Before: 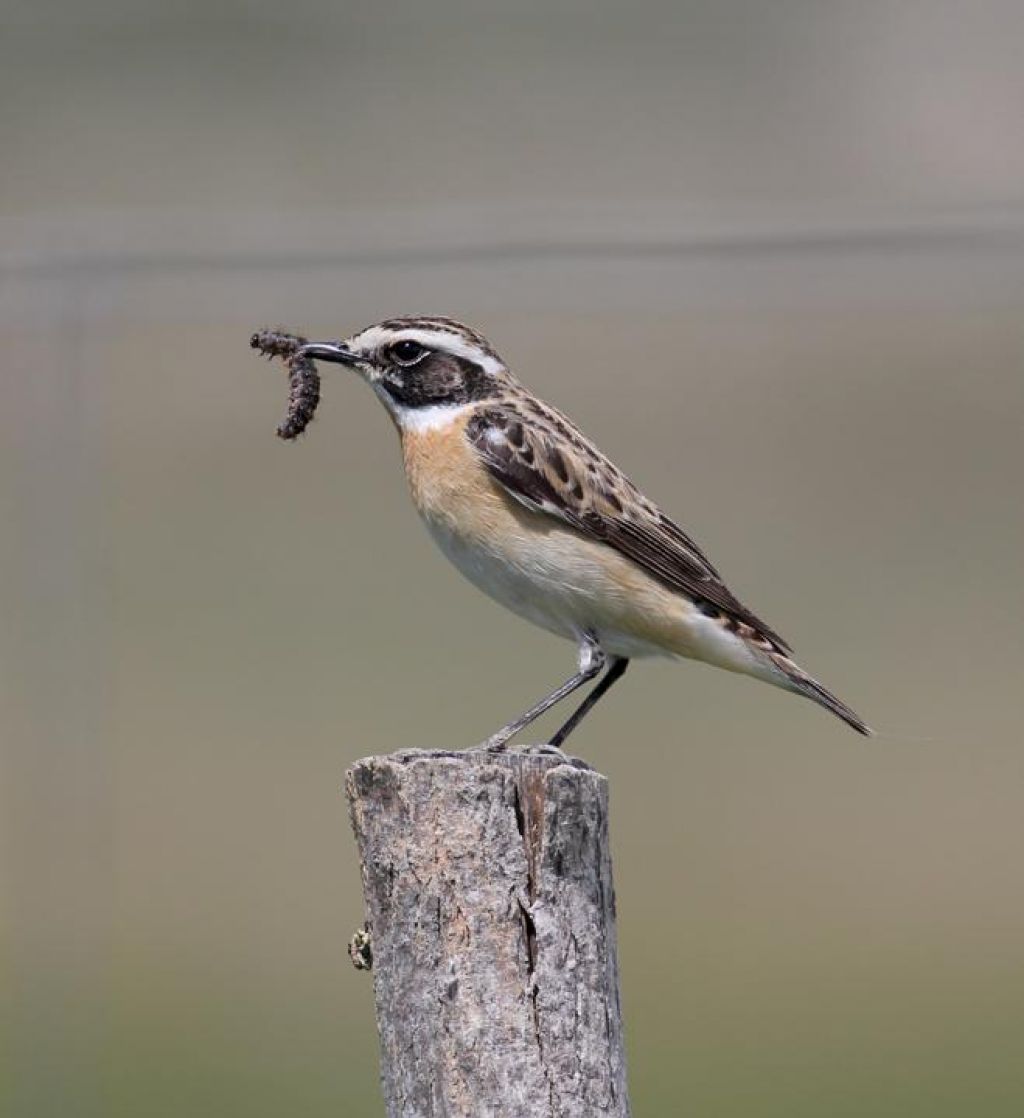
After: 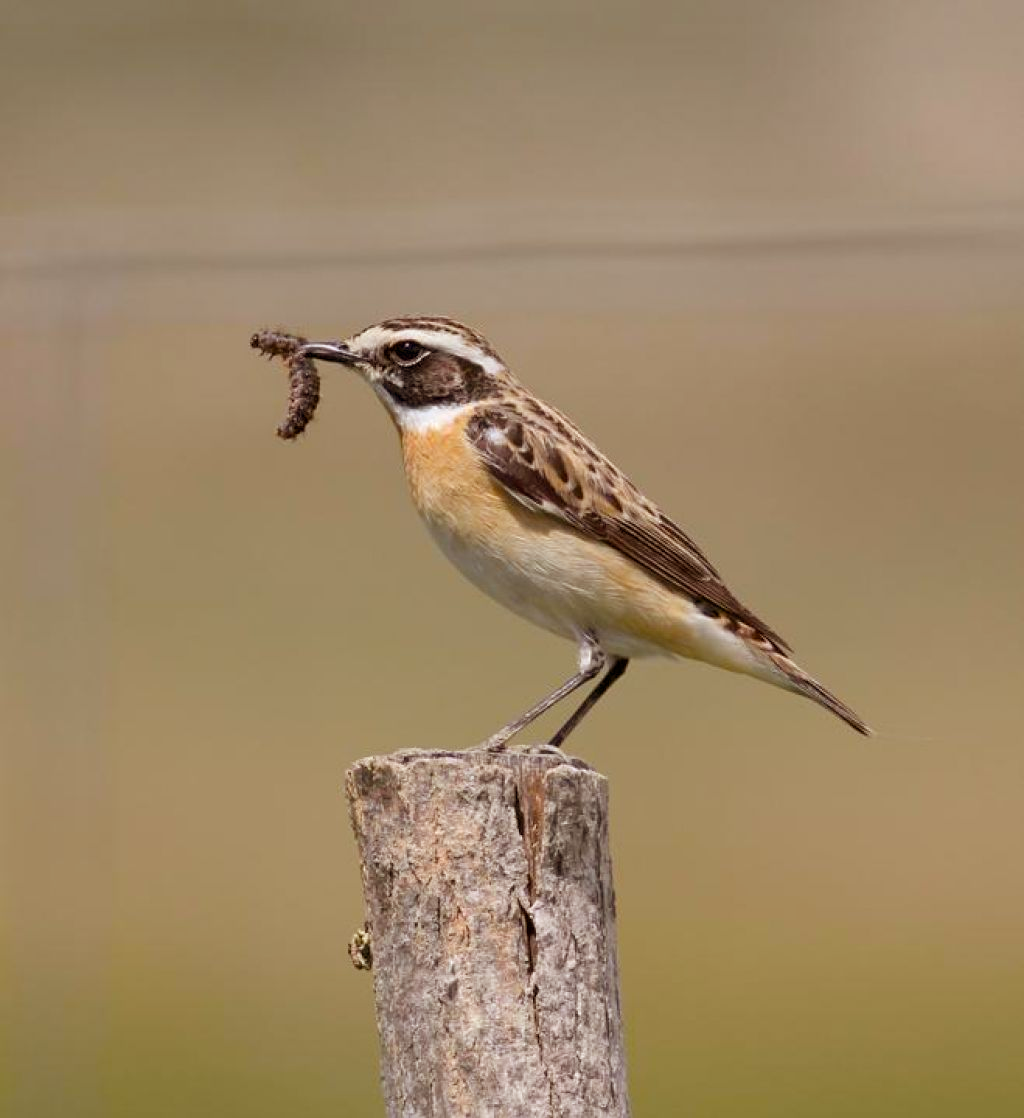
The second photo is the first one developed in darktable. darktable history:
color balance rgb: power › luminance 9.762%, power › chroma 2.803%, power › hue 59.52°, perceptual saturation grading › global saturation 18.828%
